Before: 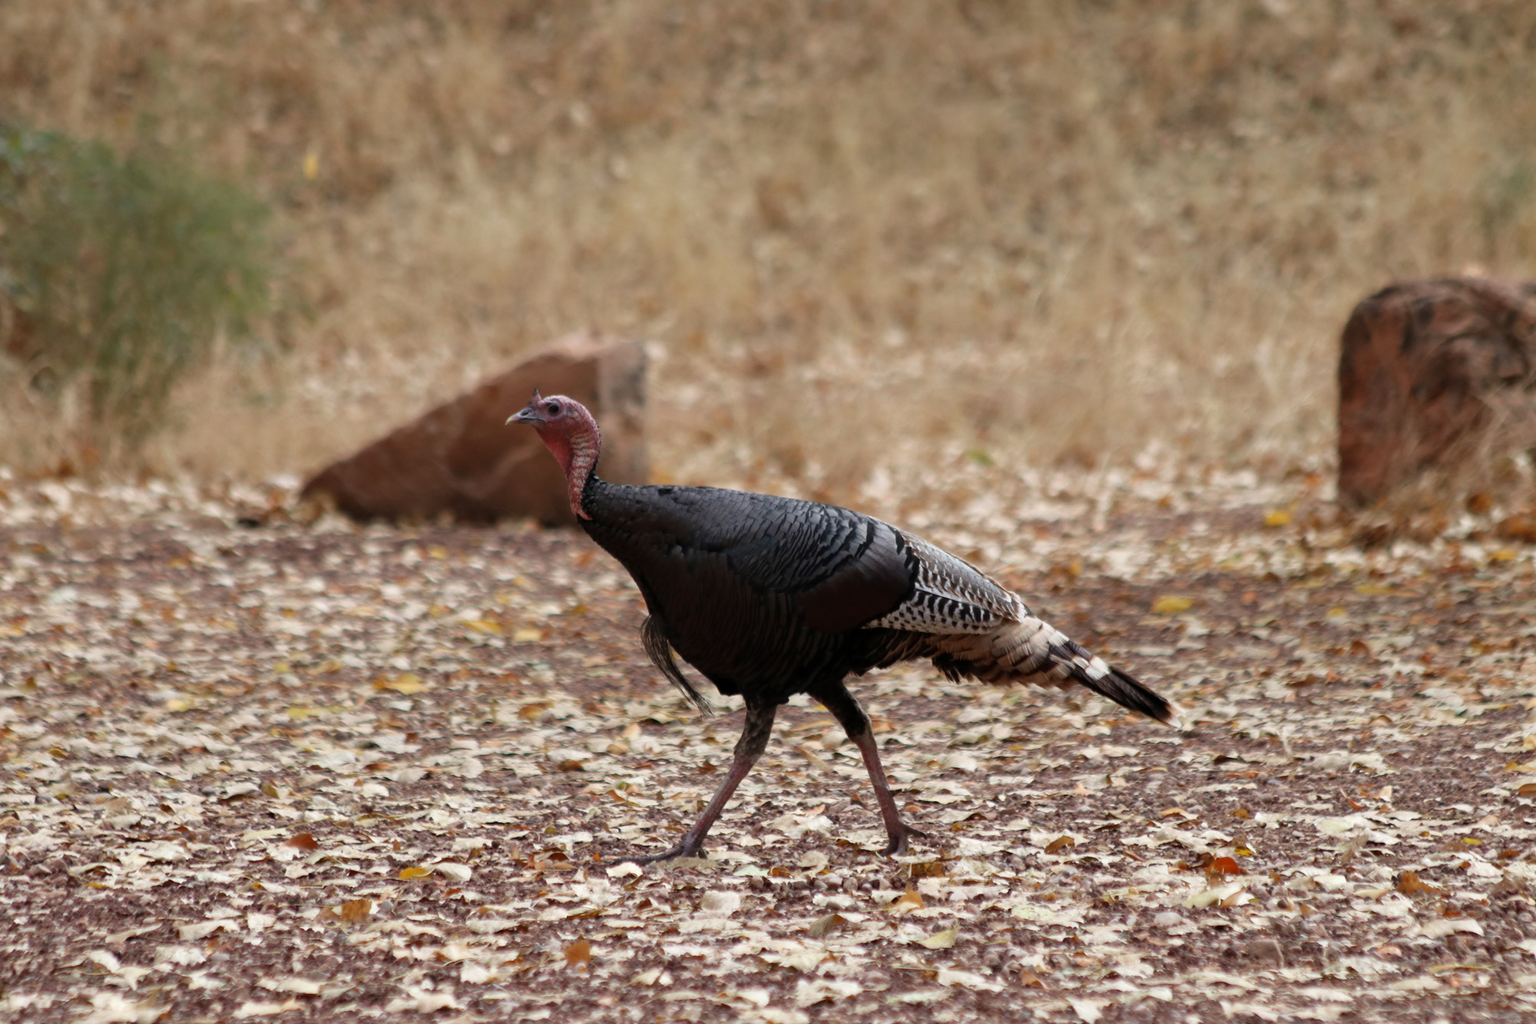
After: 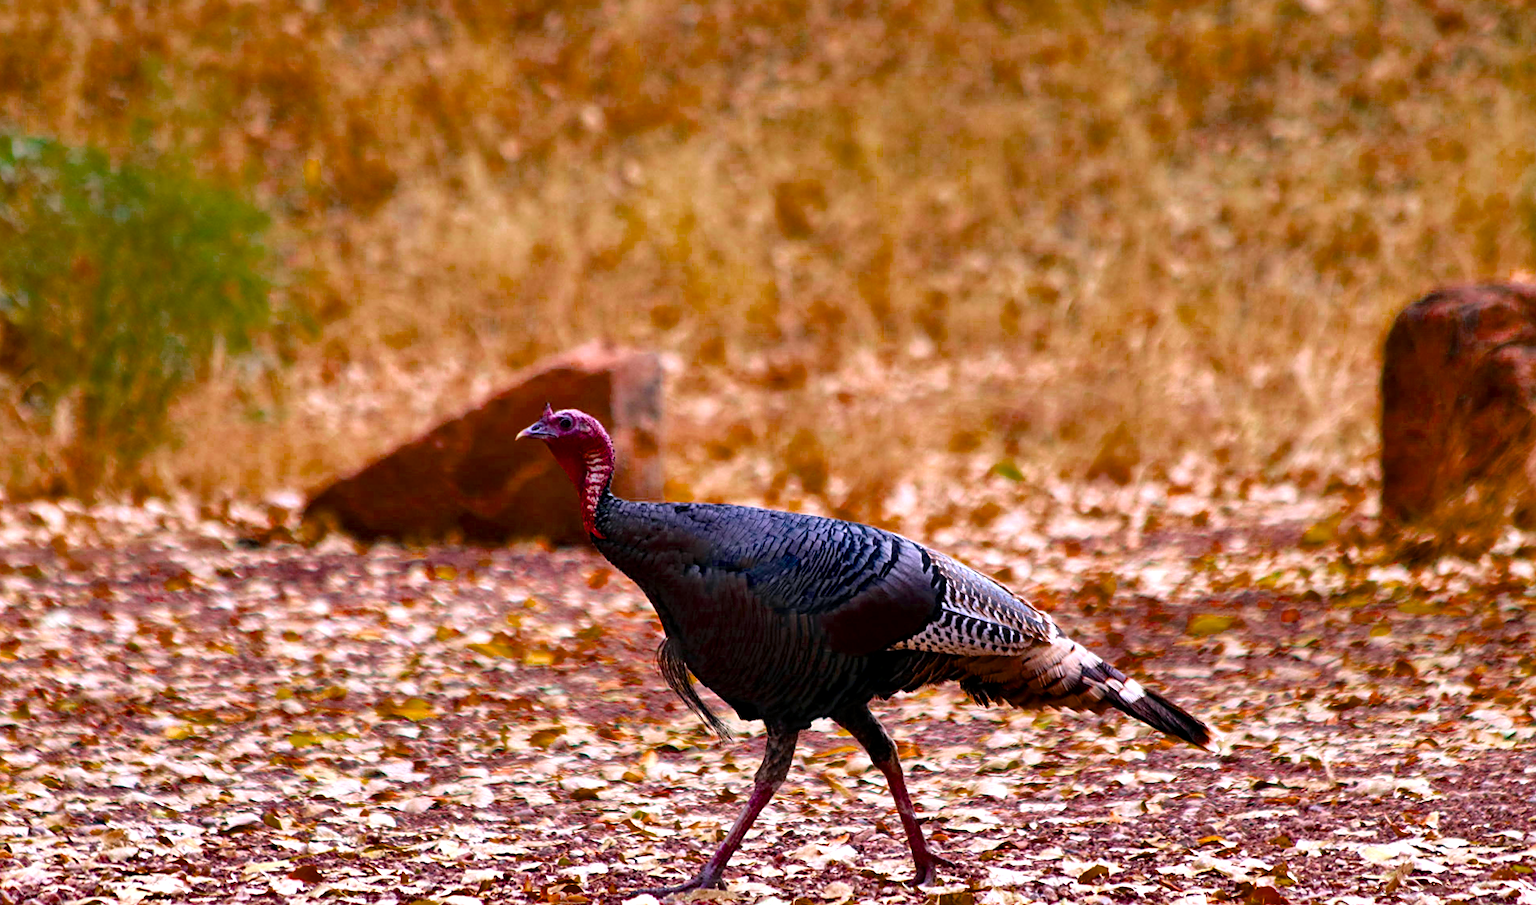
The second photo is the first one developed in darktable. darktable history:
color balance rgb: shadows lift › luminance -9.274%, power › chroma 0.514%, power › hue 259.06°, perceptual saturation grading › global saturation 64.44%, perceptual saturation grading › highlights 50.392%, perceptual saturation grading › shadows 29.787%, global vibrance 16.725%, saturation formula JzAzBz (2021)
crop and rotate: angle 0.228°, left 0.307%, right 2.918%, bottom 14.351%
sharpen: on, module defaults
local contrast: highlights 104%, shadows 100%, detail 120%, midtone range 0.2
color calibration: illuminant as shot in camera, x 0.358, y 0.373, temperature 4628.91 K
shadows and highlights: shadows 75.15, highlights -60.97, soften with gaussian
exposure: exposure 0.497 EV, compensate exposure bias true, compensate highlight preservation false
color correction: highlights a* 7.83, highlights b* 4.34
